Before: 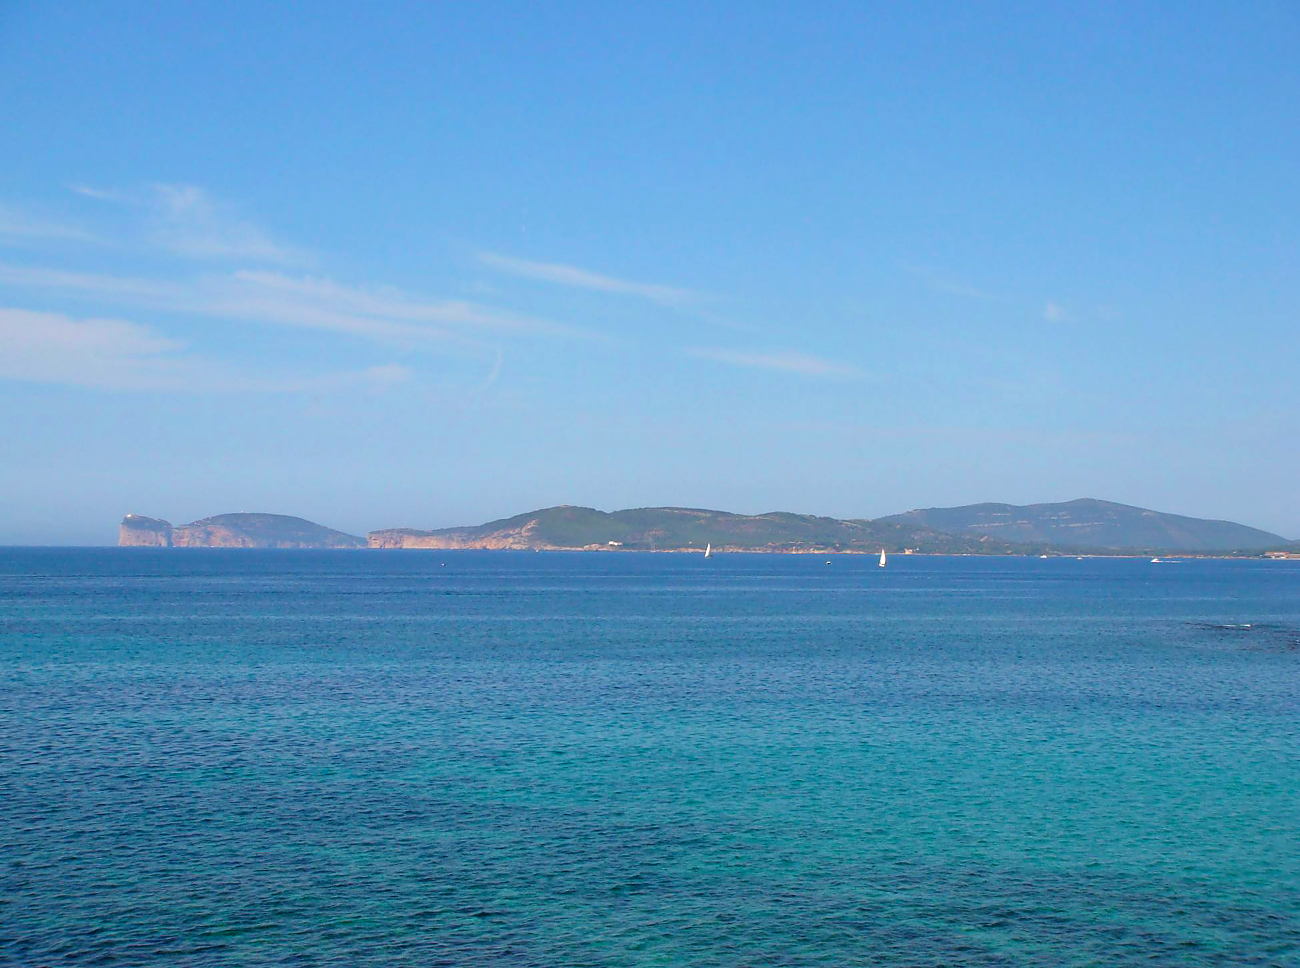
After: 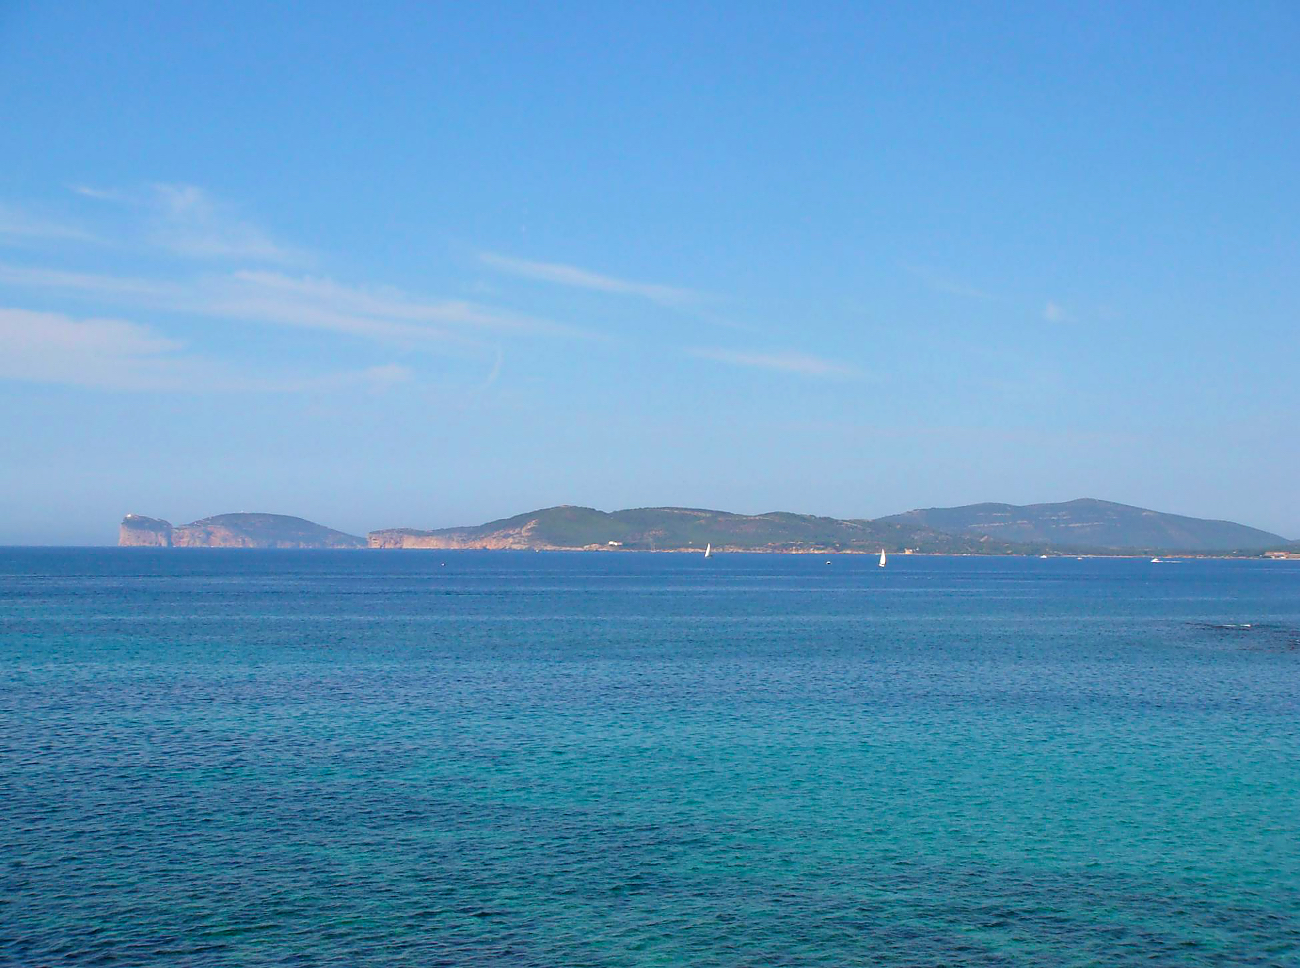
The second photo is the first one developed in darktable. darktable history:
white balance: emerald 1
crop: bottom 0.071%
